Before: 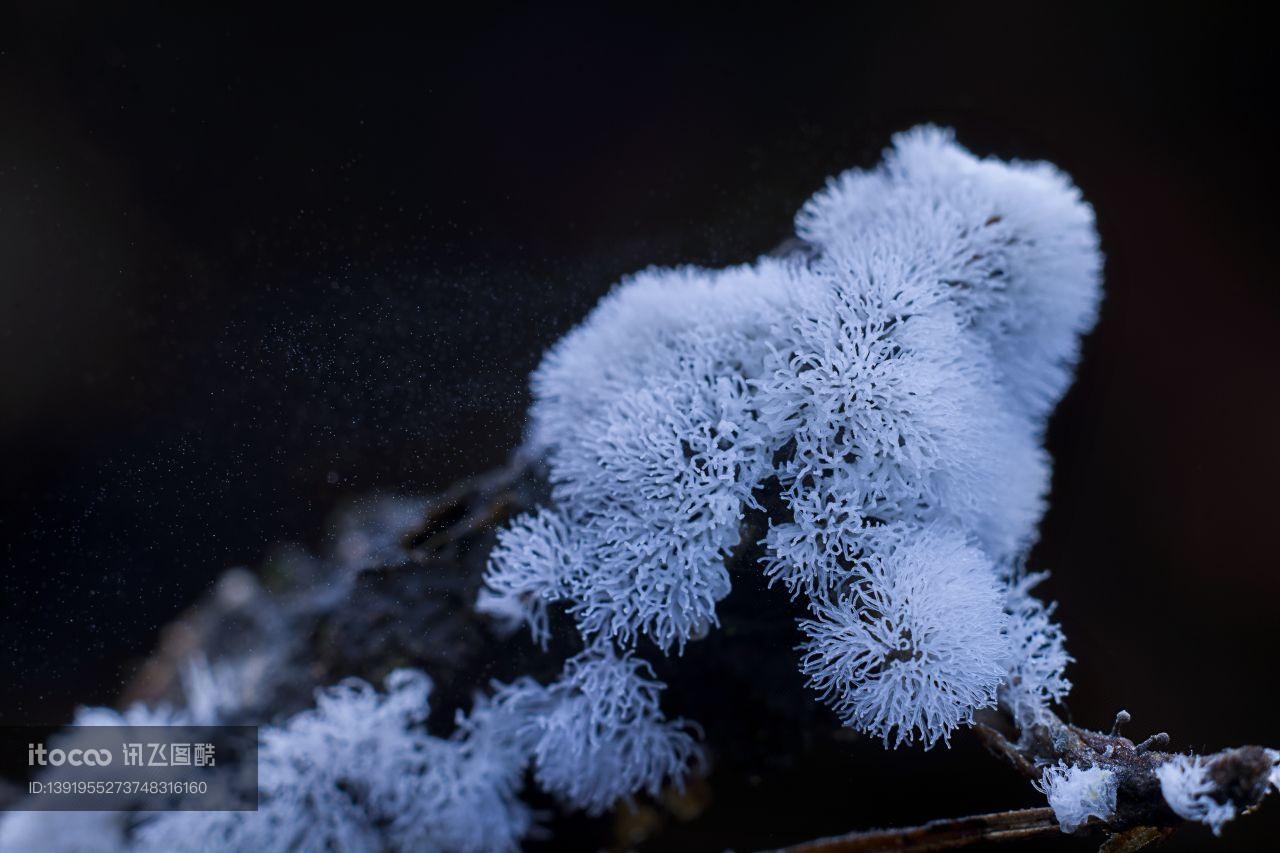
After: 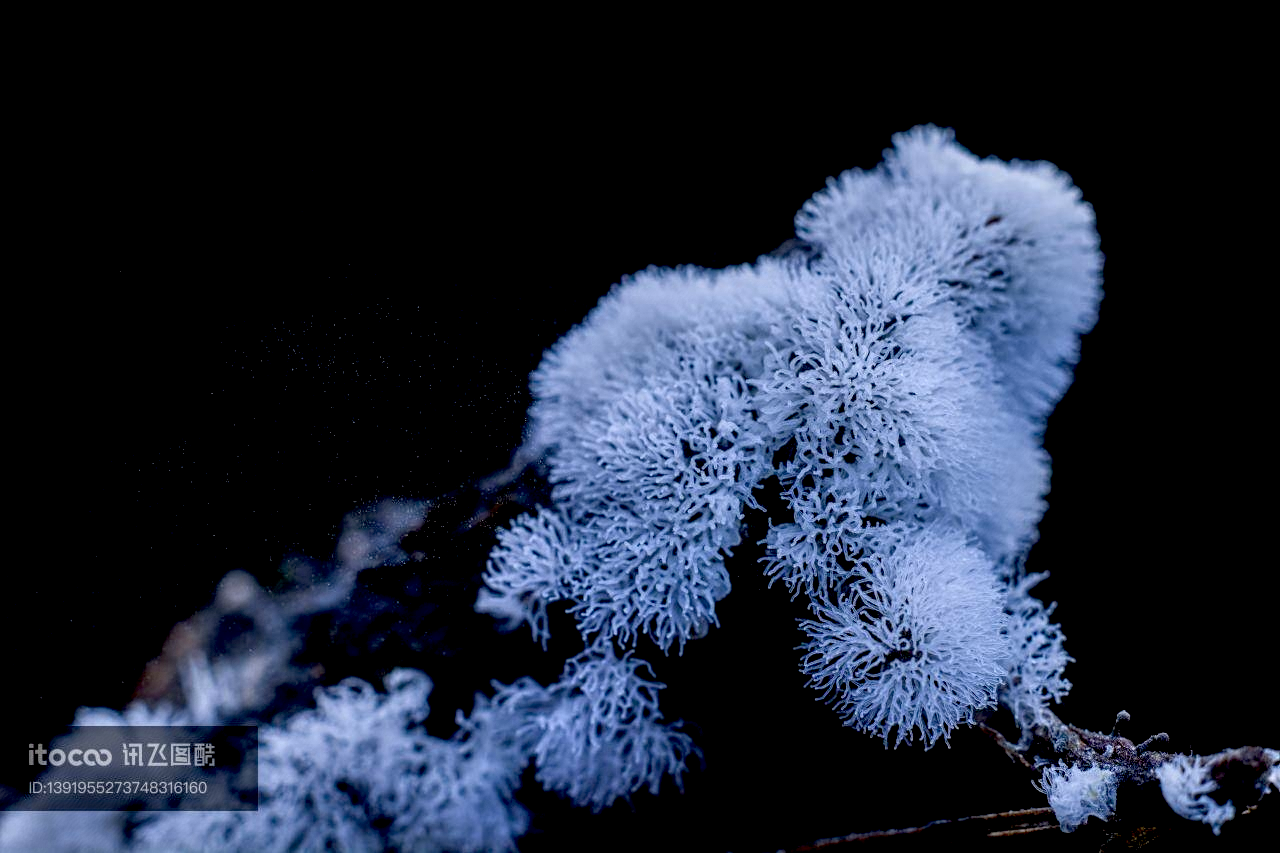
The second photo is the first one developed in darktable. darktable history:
local contrast: highlights 61%, detail 143%, midtone range 0.421
tone equalizer: mask exposure compensation -0.496 EV
exposure: black level correction 0.025, exposure 0.181 EV, compensate highlight preservation false
